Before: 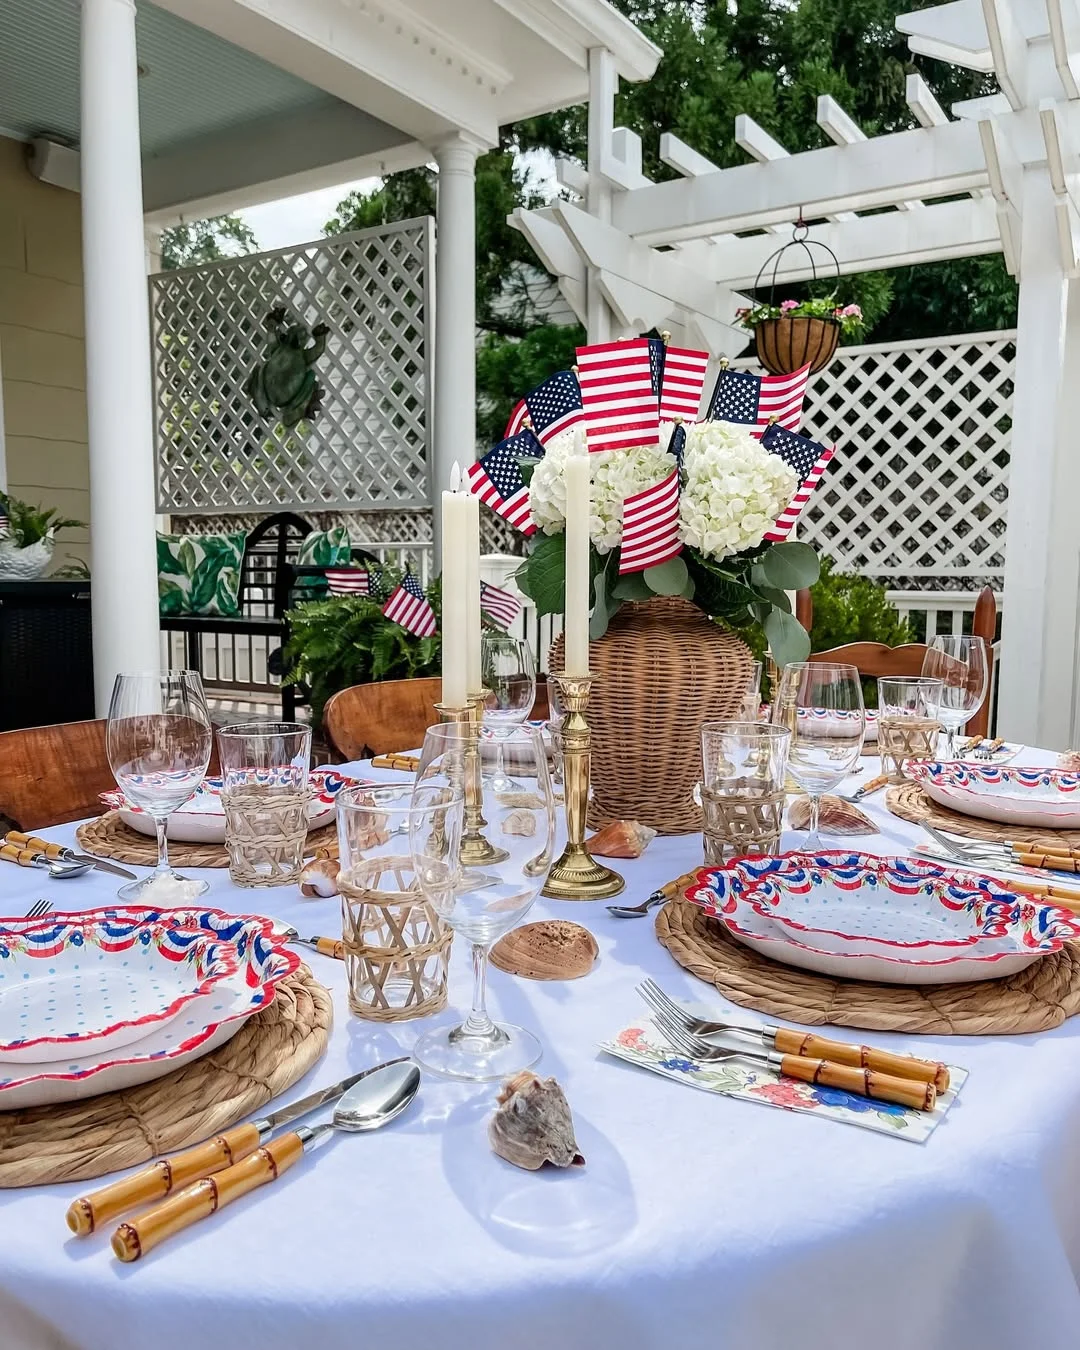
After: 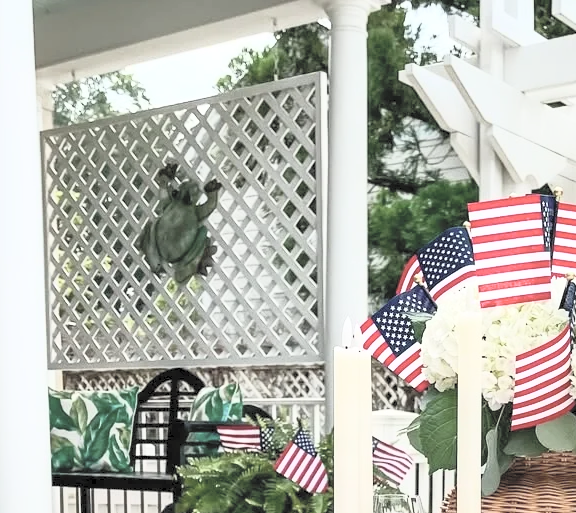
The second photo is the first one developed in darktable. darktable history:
crop: left 10.049%, top 10.726%, right 36.607%, bottom 51.26%
tone equalizer: mask exposure compensation -0.514 EV
contrast brightness saturation: contrast 0.45, brightness 0.552, saturation -0.191
tone curve: curves: ch0 [(0, 0) (0.004, 0.008) (0.077, 0.156) (0.169, 0.29) (0.774, 0.774) (1, 1)], color space Lab, independent channels, preserve colors none
